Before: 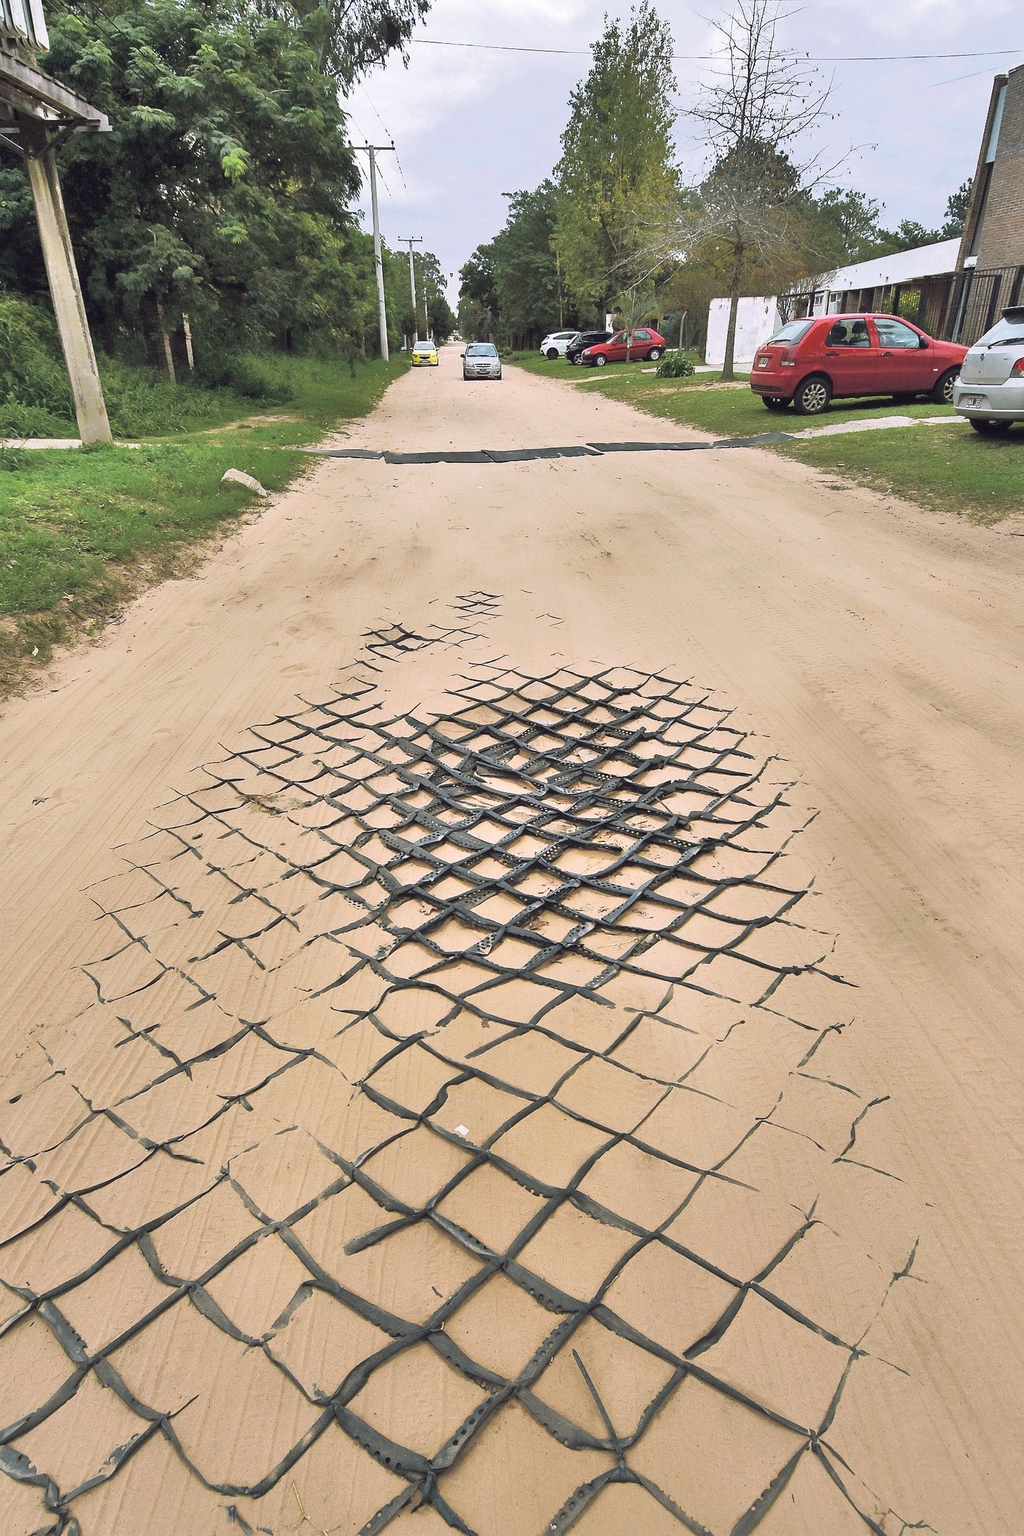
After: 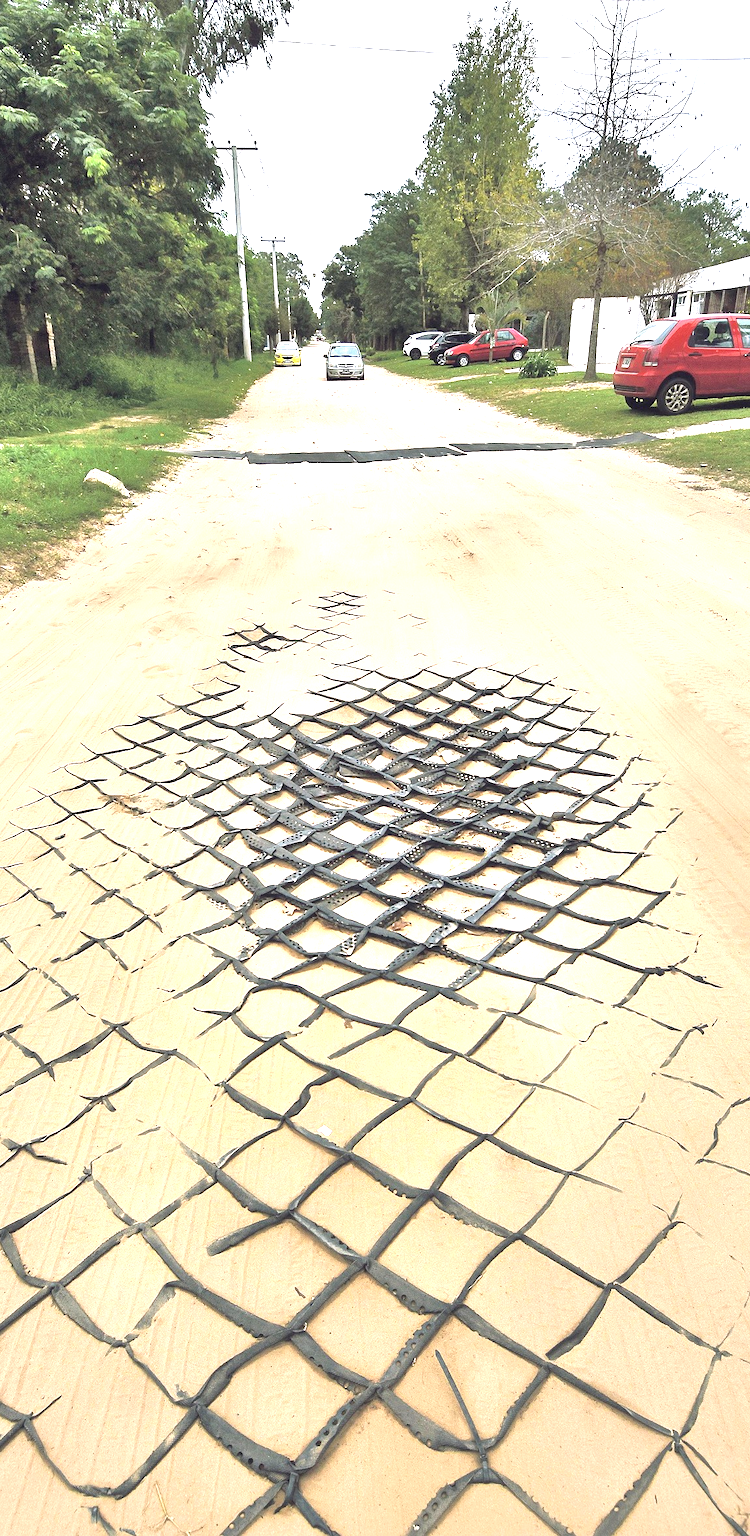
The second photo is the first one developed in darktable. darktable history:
crop: left 13.443%, right 13.31%
exposure: exposure 1 EV, compensate highlight preservation false
